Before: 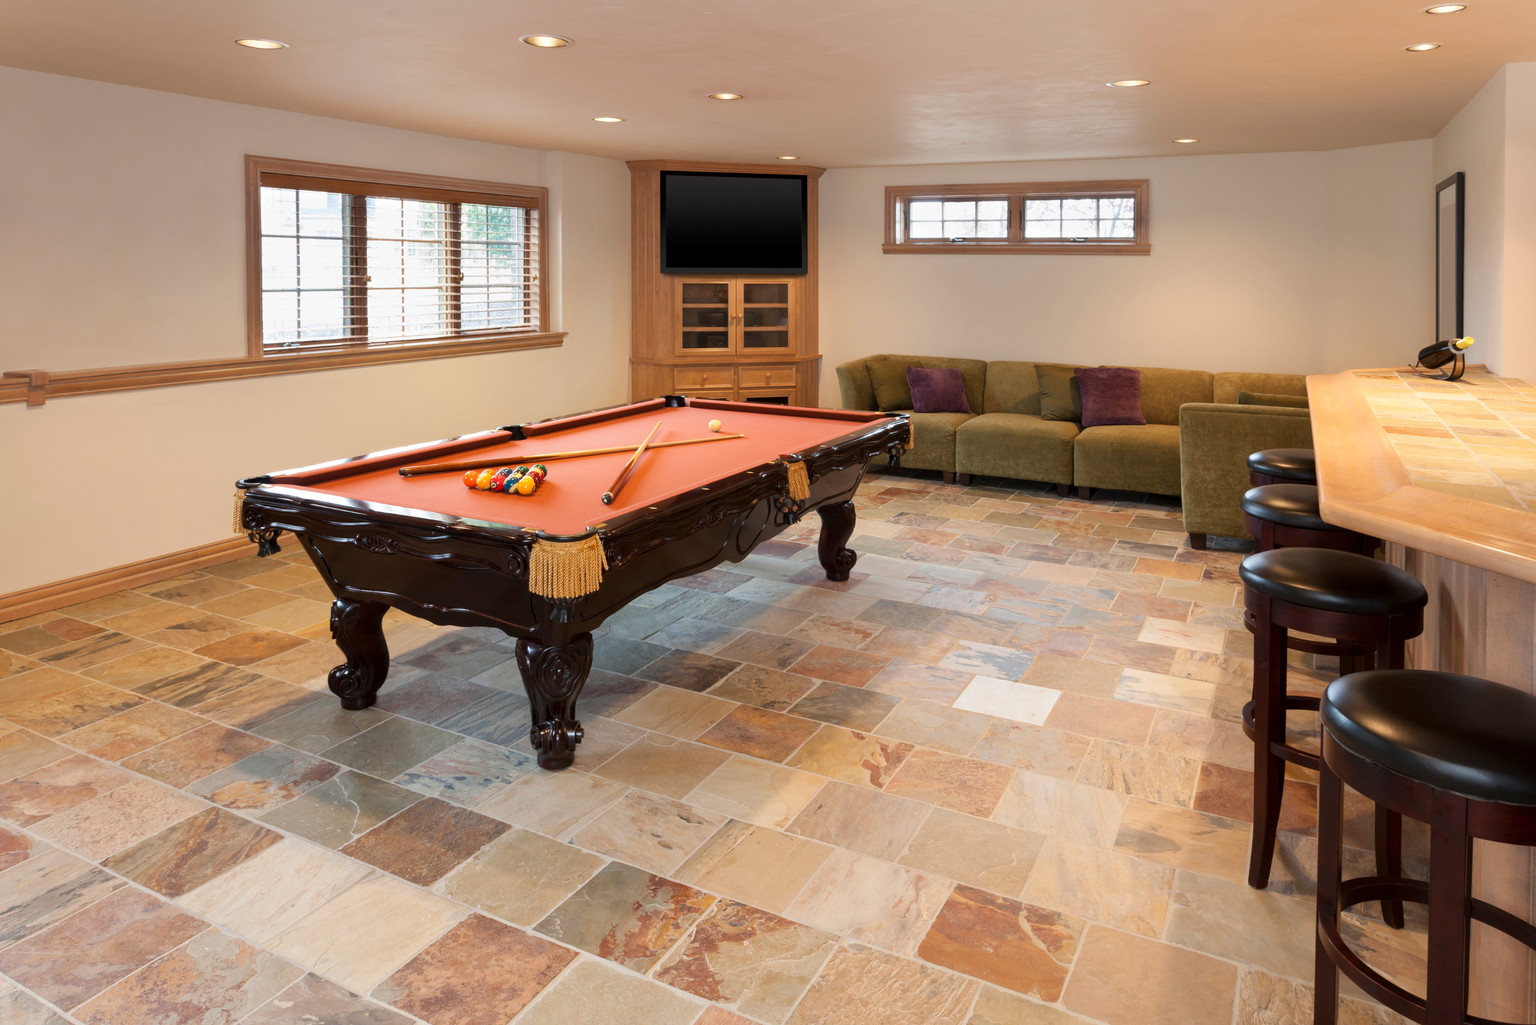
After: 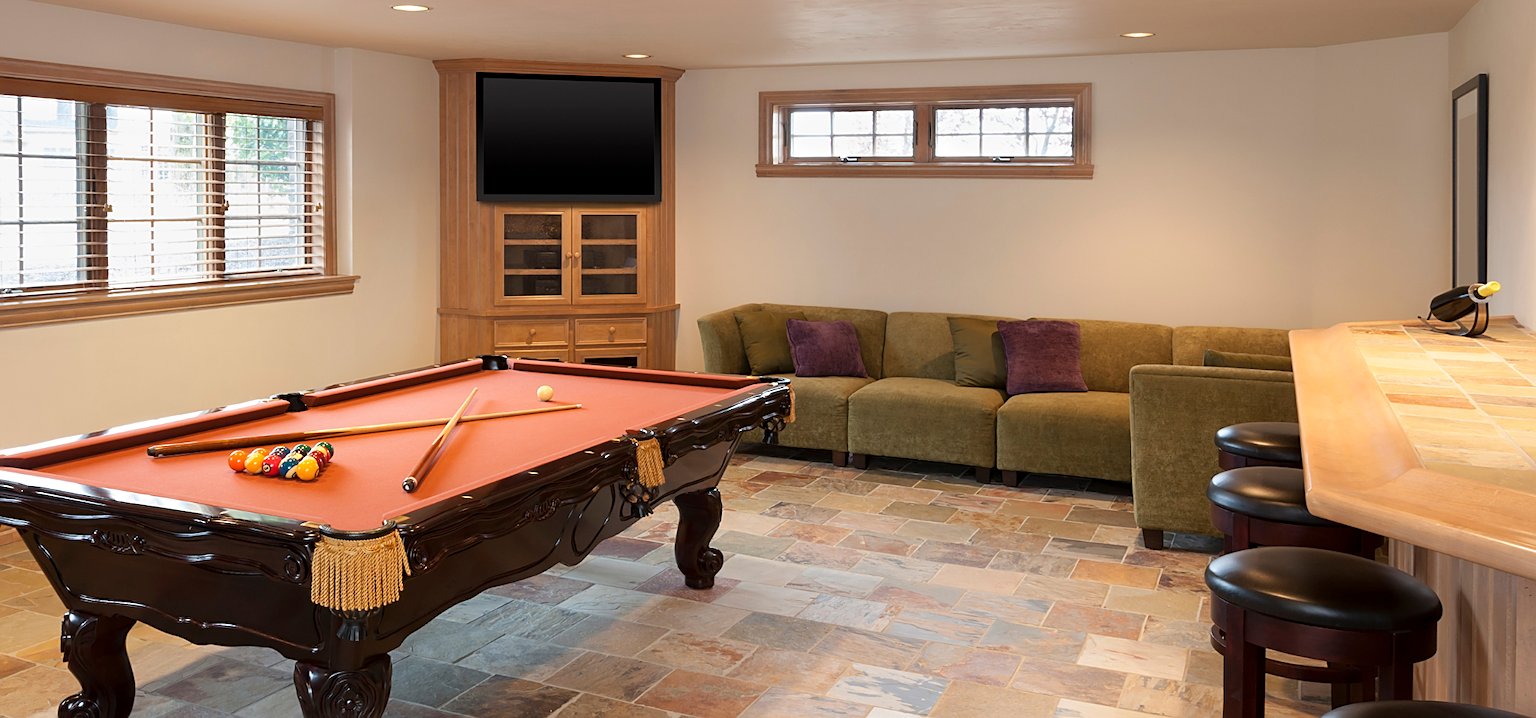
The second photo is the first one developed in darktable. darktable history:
tone equalizer: on, module defaults
crop: left 18.38%, top 11.092%, right 2.134%, bottom 33.217%
sharpen: on, module defaults
